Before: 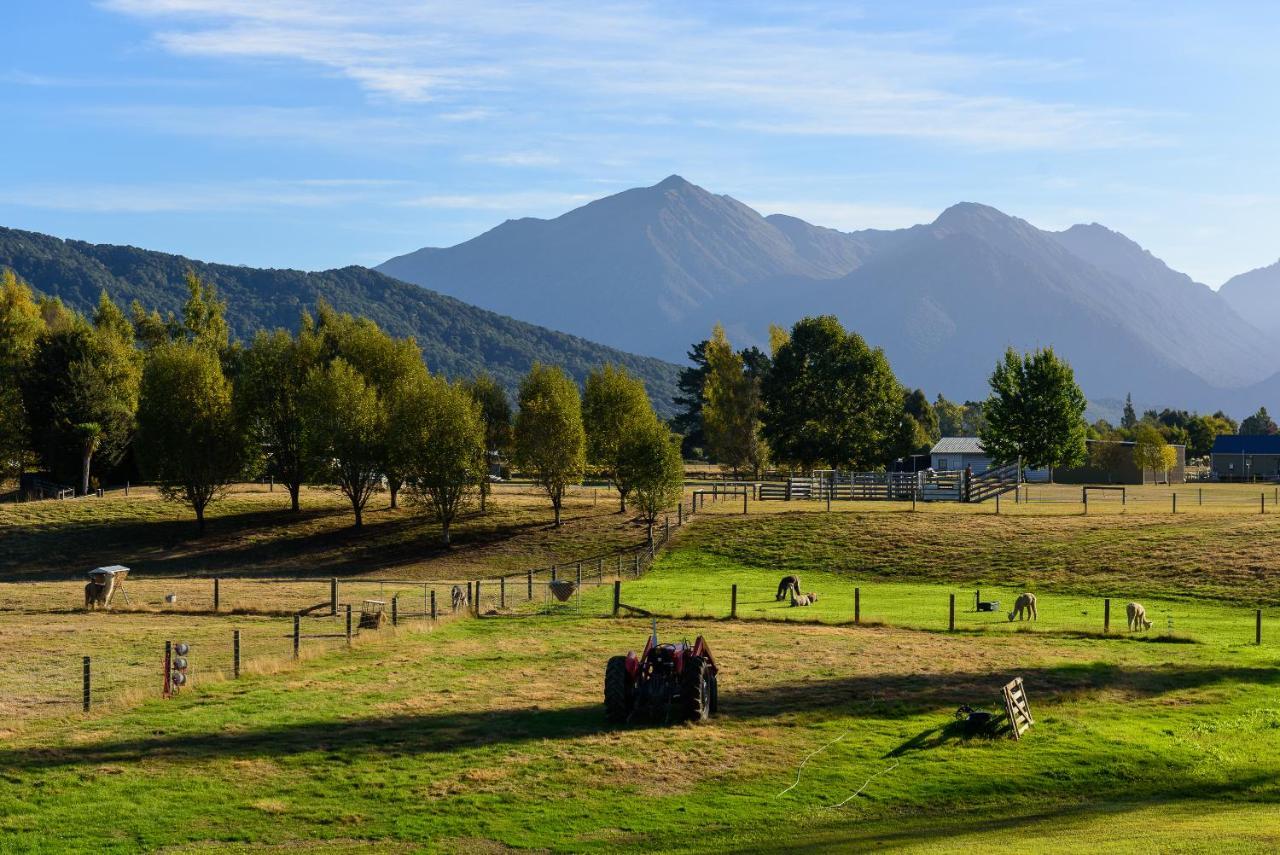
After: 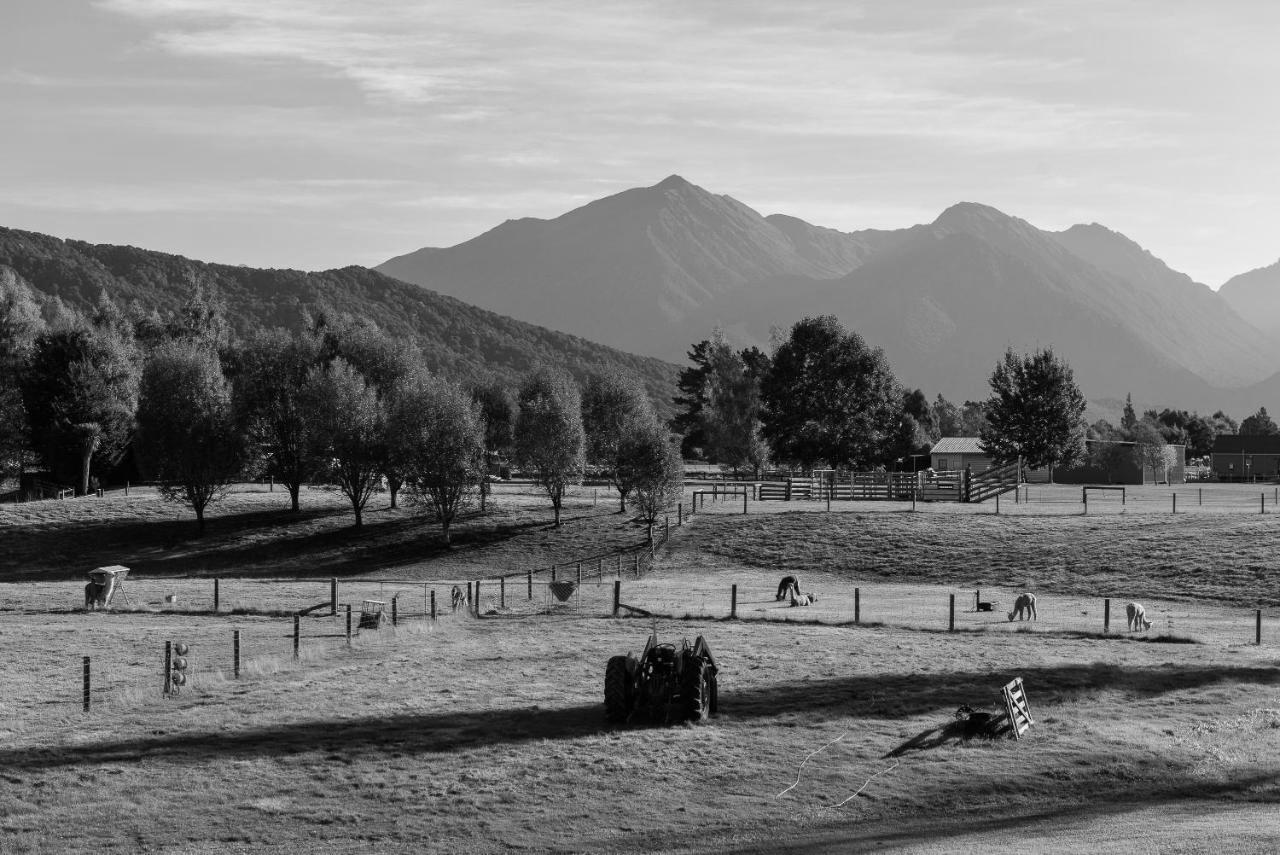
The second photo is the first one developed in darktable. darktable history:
color contrast: green-magenta contrast 0, blue-yellow contrast 0
white balance: emerald 1
